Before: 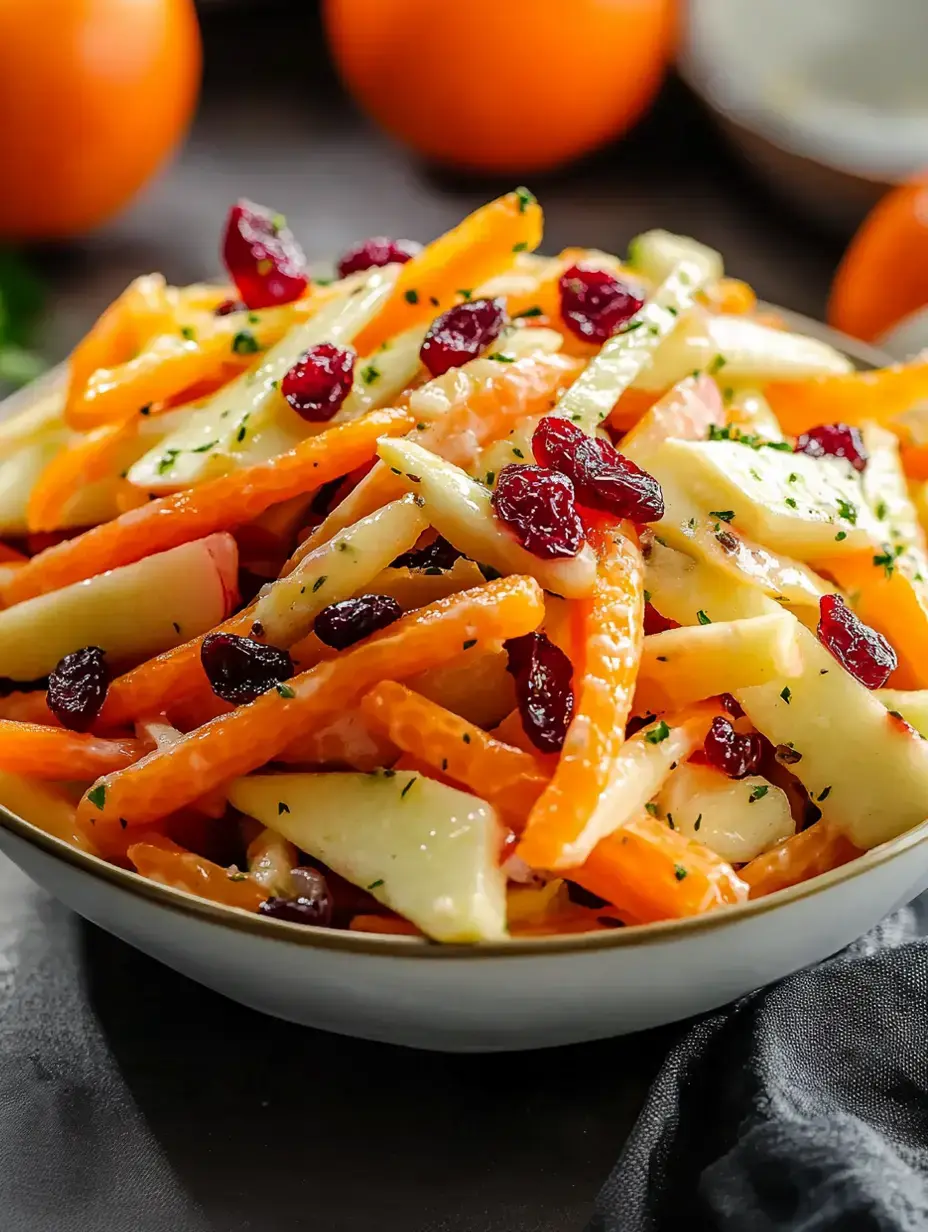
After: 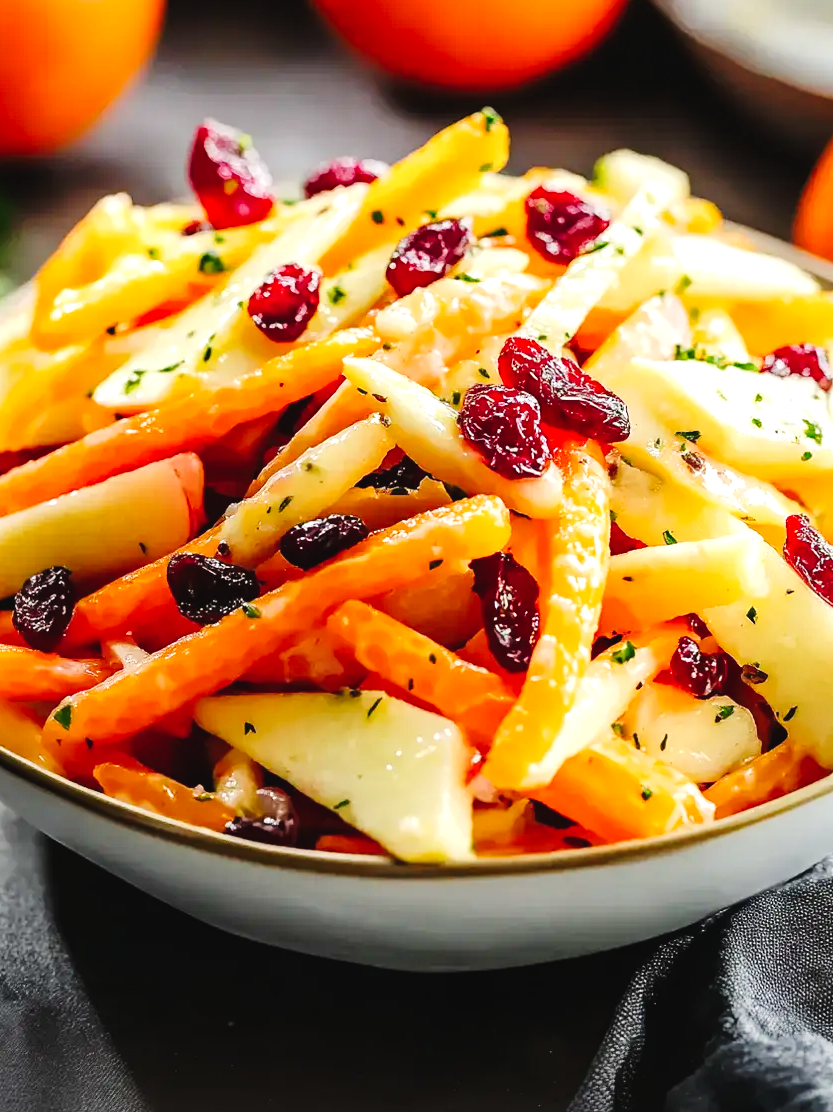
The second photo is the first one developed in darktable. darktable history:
exposure: black level correction 0, exposure 0.498 EV, compensate highlight preservation false
tone curve: curves: ch0 [(0, 0) (0.003, 0.031) (0.011, 0.033) (0.025, 0.036) (0.044, 0.045) (0.069, 0.06) (0.1, 0.079) (0.136, 0.109) (0.177, 0.15) (0.224, 0.192) (0.277, 0.262) (0.335, 0.347) (0.399, 0.433) (0.468, 0.528) (0.543, 0.624) (0.623, 0.705) (0.709, 0.788) (0.801, 0.865) (0.898, 0.933) (1, 1)], preserve colors none
crop: left 3.673%, top 6.519%, right 6.557%, bottom 3.175%
